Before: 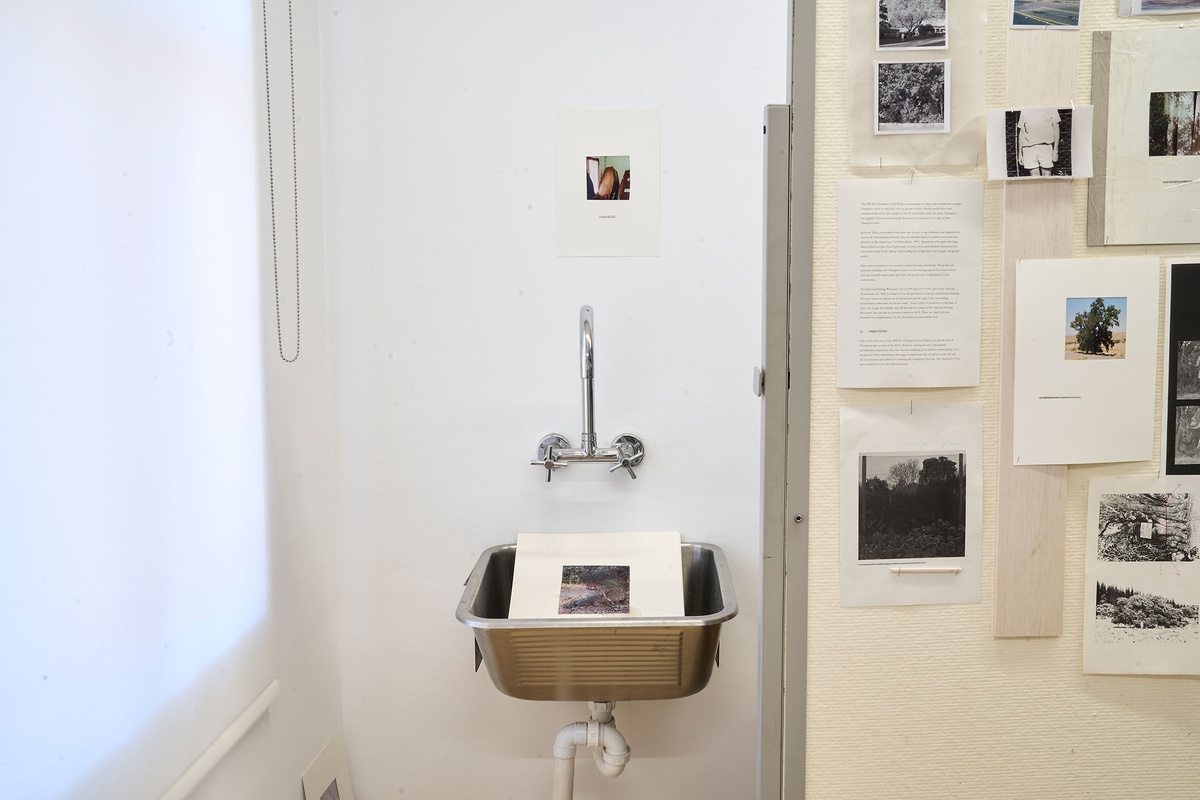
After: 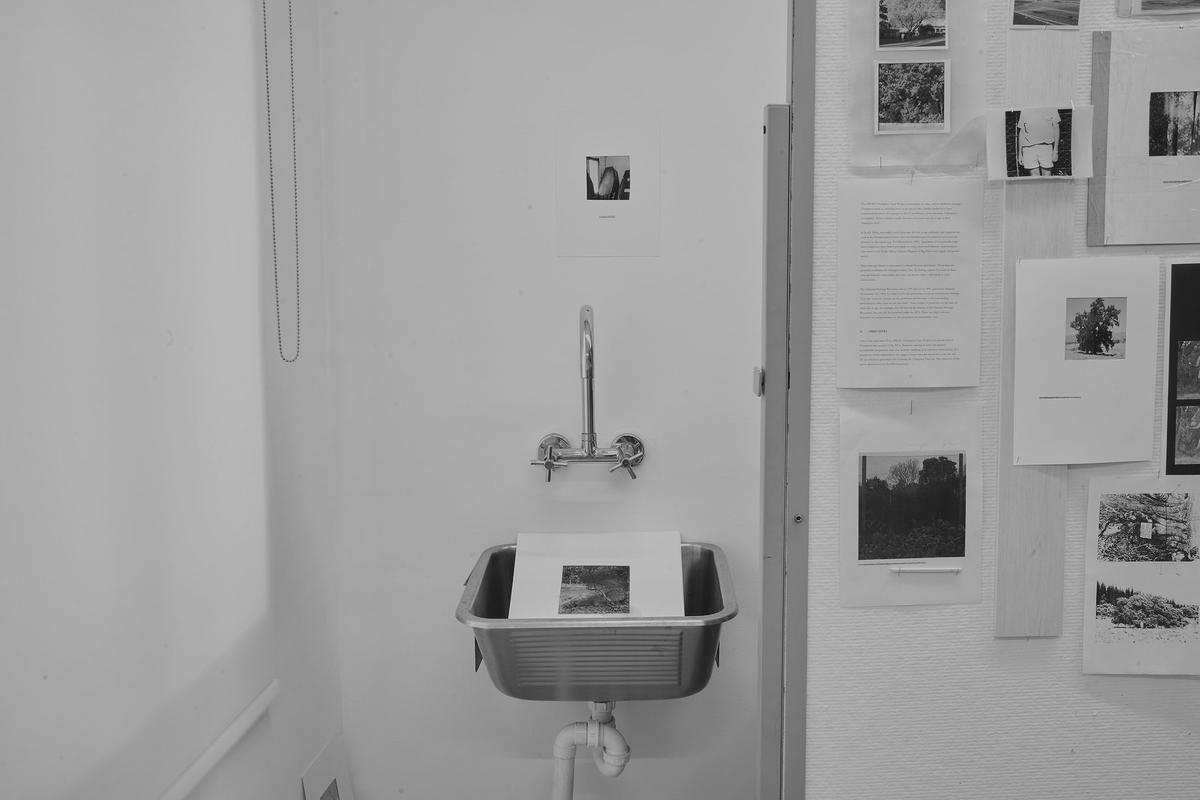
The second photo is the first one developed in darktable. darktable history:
exposure: black level correction -0.008, exposure 0.067 EV, compensate highlight preservation false
monochrome: a 79.32, b 81.83, size 1.1
